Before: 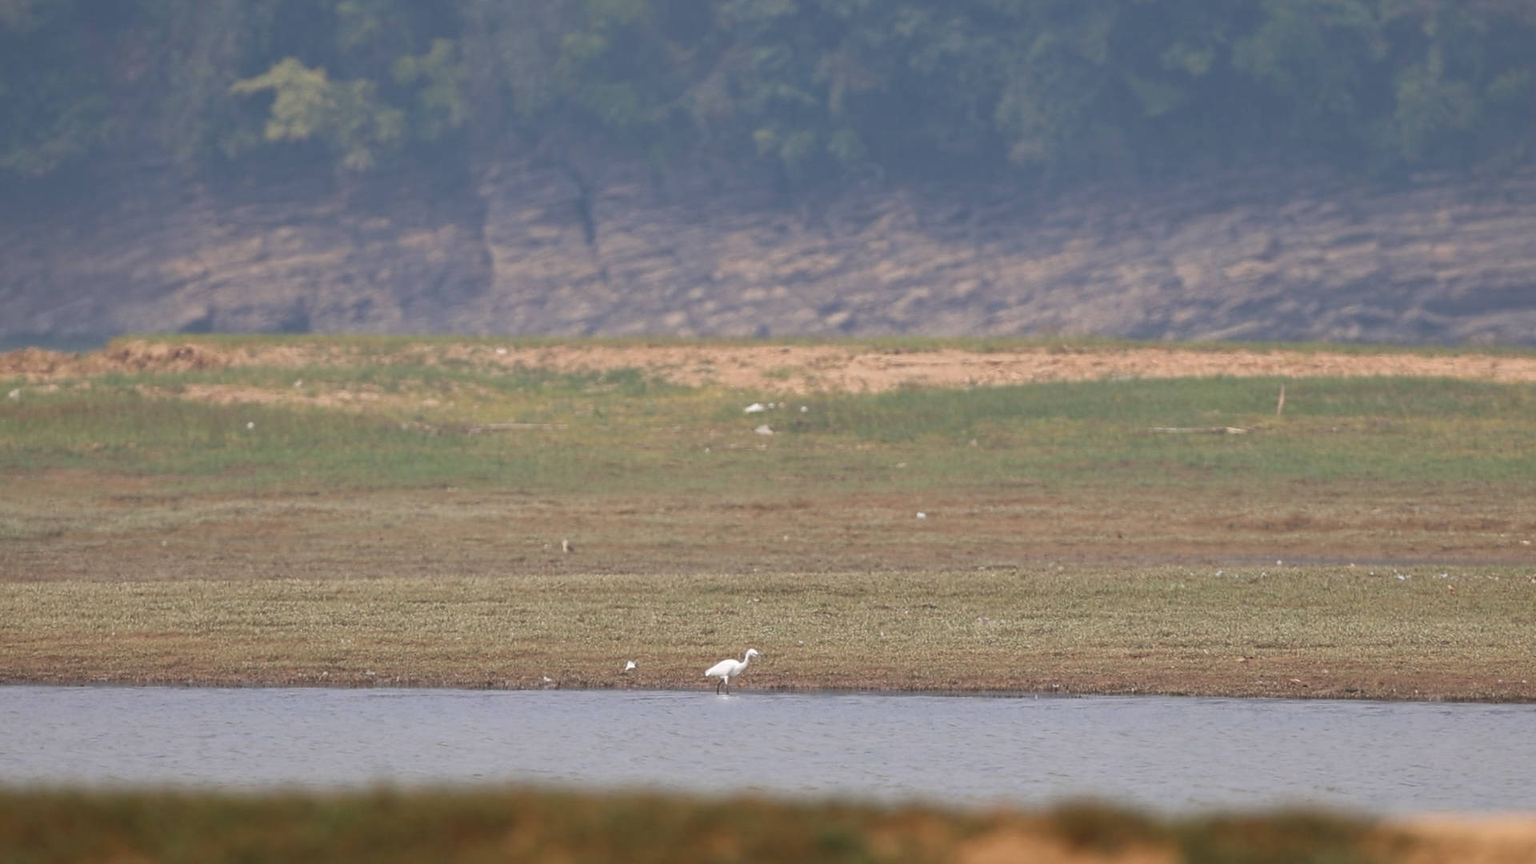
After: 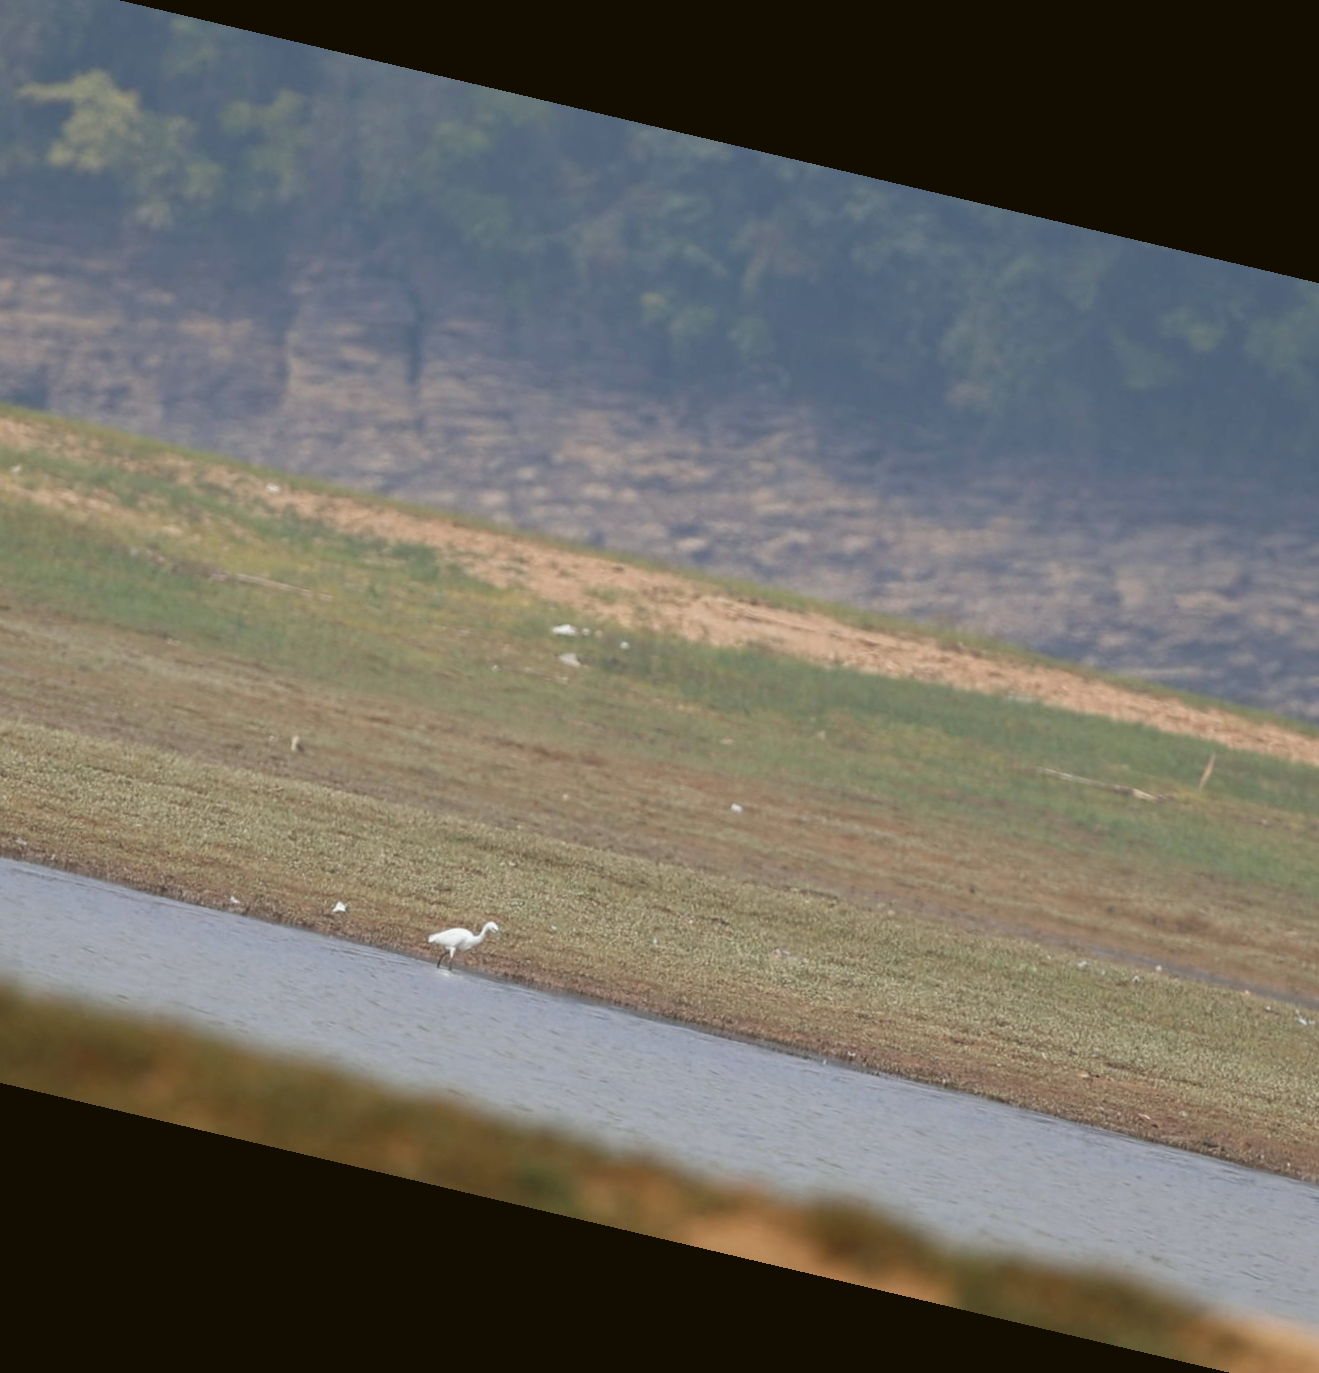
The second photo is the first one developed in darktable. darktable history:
color balance: lift [1.004, 1.002, 1.002, 0.998], gamma [1, 1.007, 1.002, 0.993], gain [1, 0.977, 1.013, 1.023], contrast -3.64%
crop and rotate: left 22.918%, top 5.629%, right 14.711%, bottom 2.247%
rotate and perspective: rotation 13.27°, automatic cropping off
